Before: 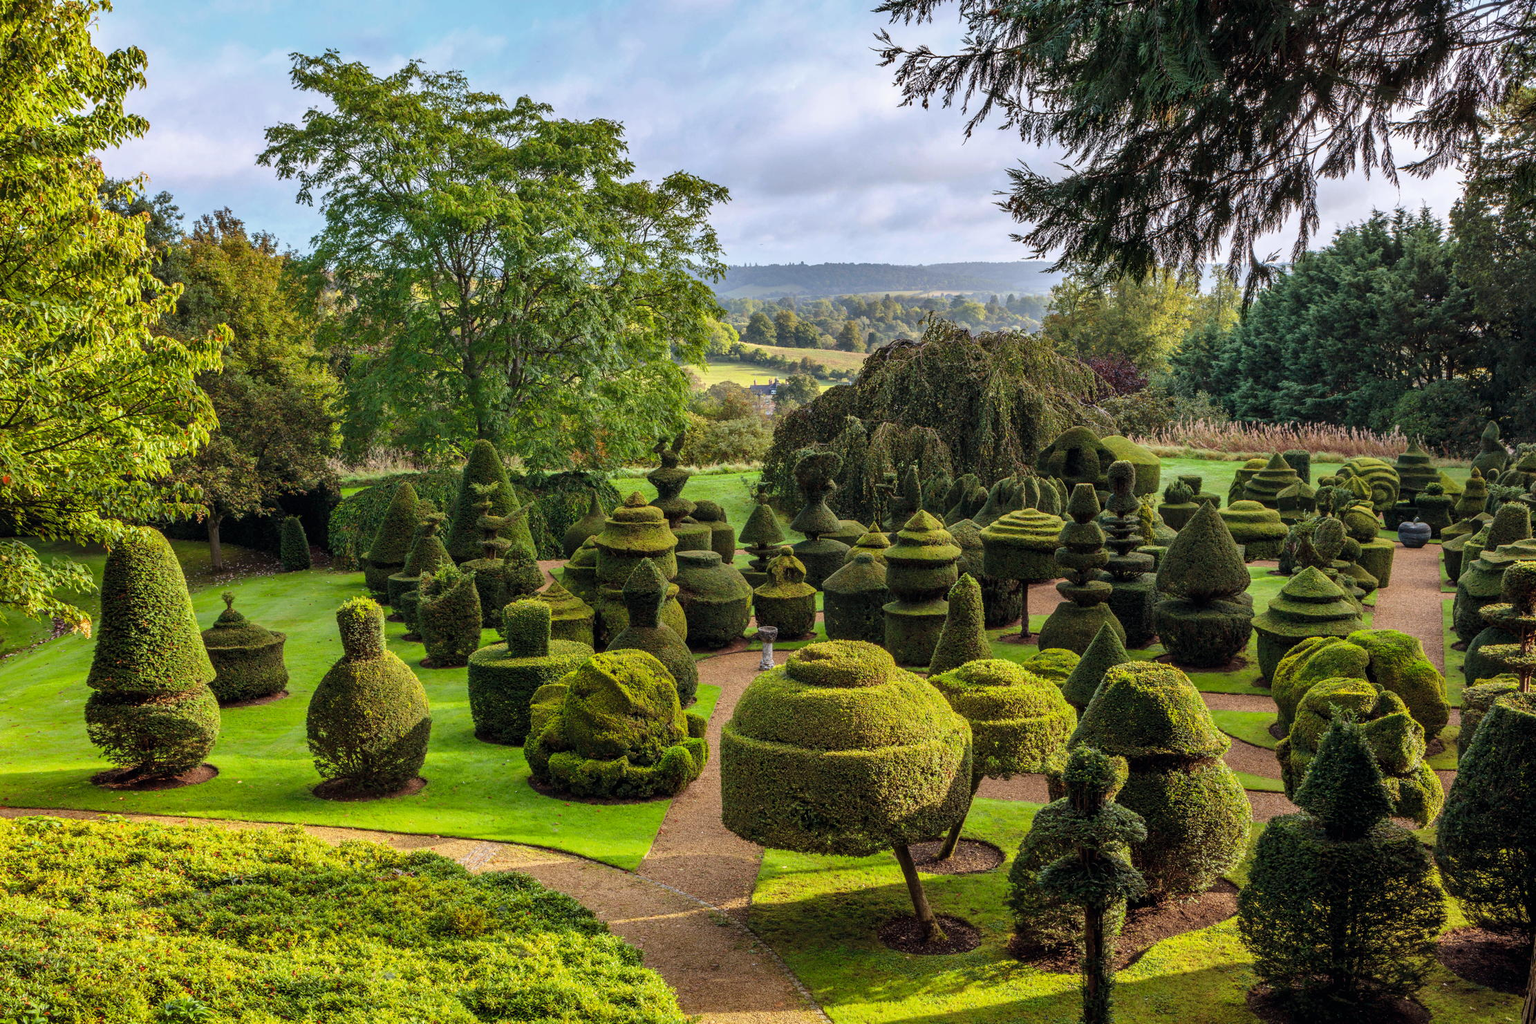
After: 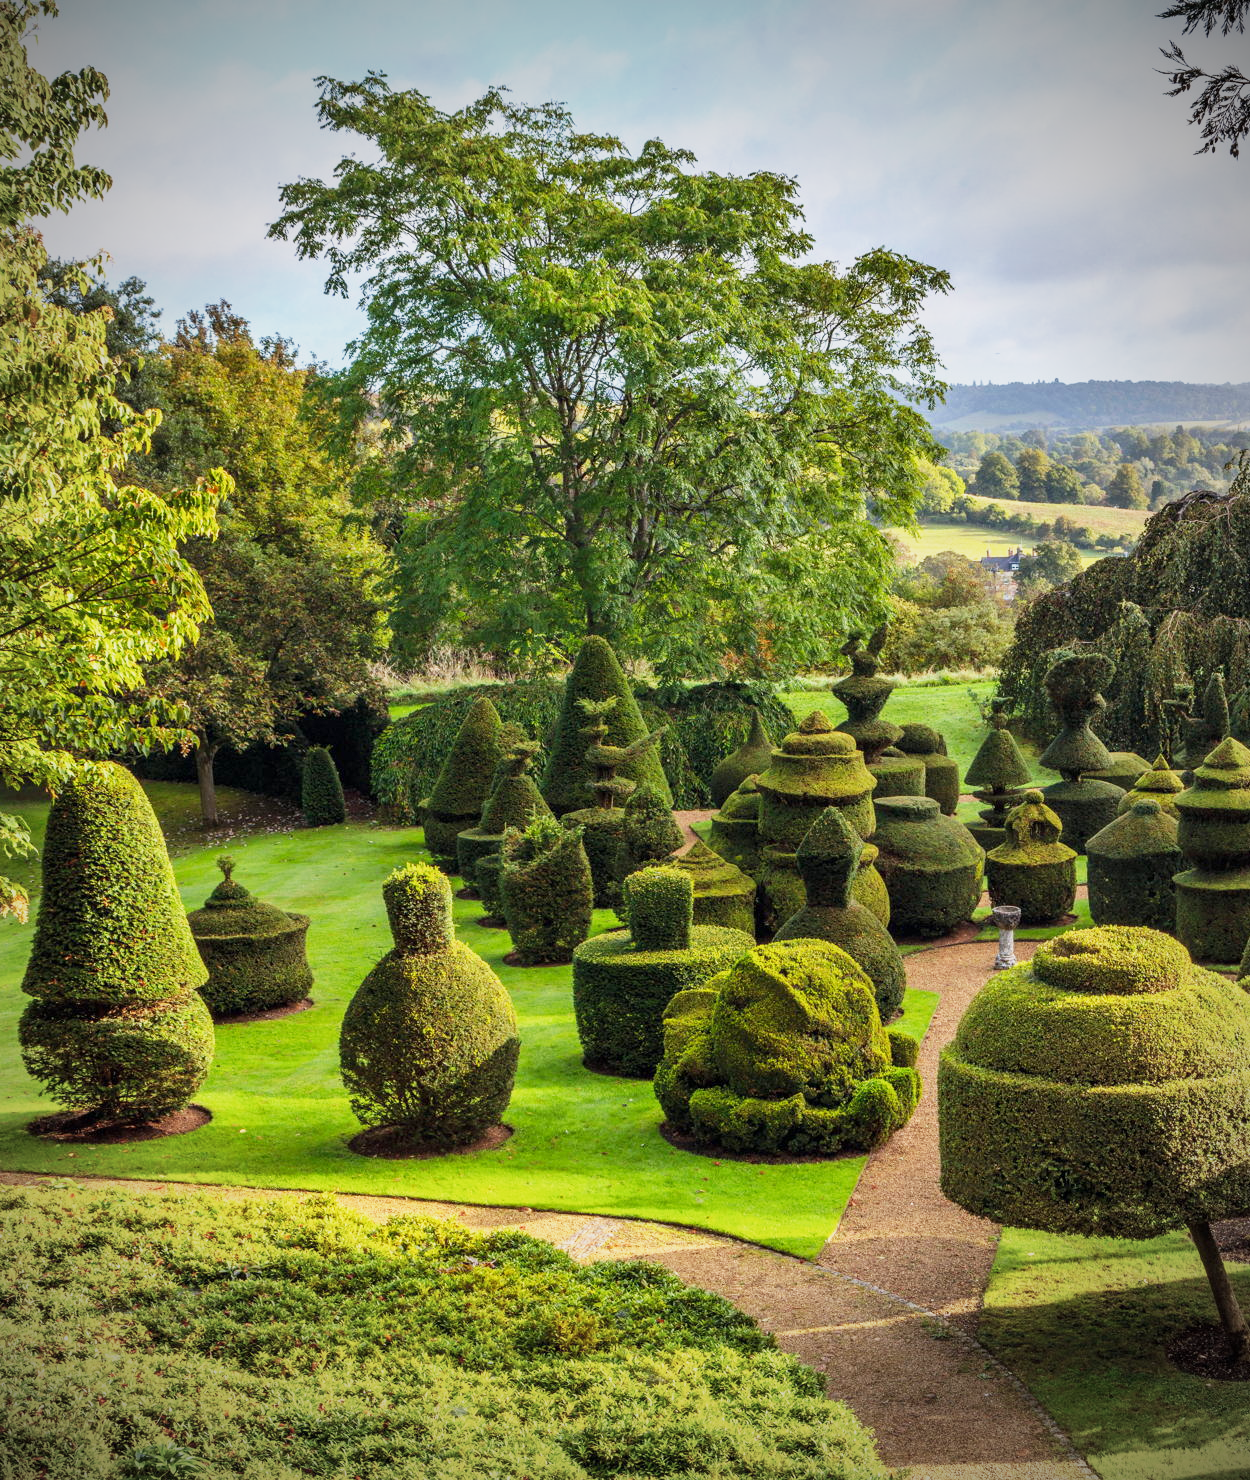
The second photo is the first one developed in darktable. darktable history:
crop: left 4.702%, right 39.008%
vignetting: fall-off start 74.15%, fall-off radius 65.73%, brightness -0.879
base curve: curves: ch0 [(0, 0) (0.088, 0.125) (0.176, 0.251) (0.354, 0.501) (0.613, 0.749) (1, 0.877)], preserve colors none
